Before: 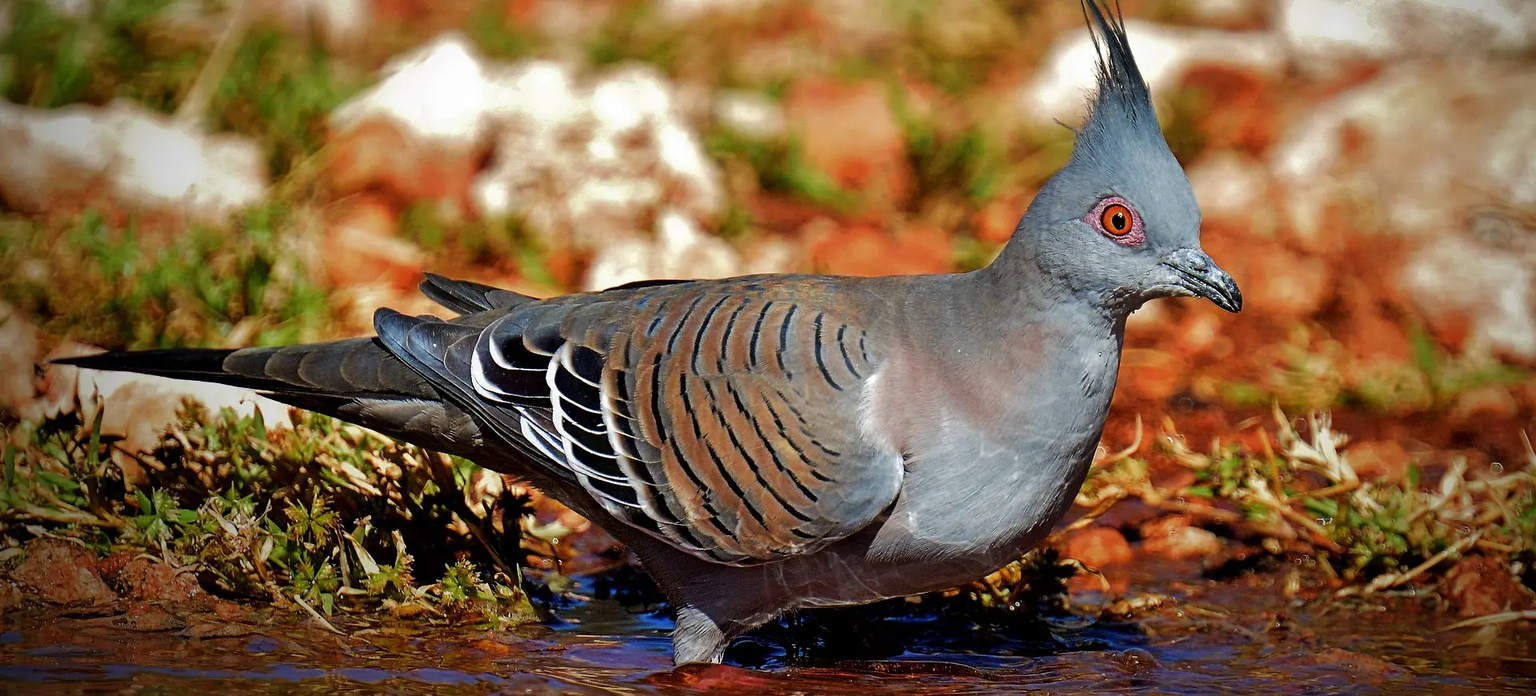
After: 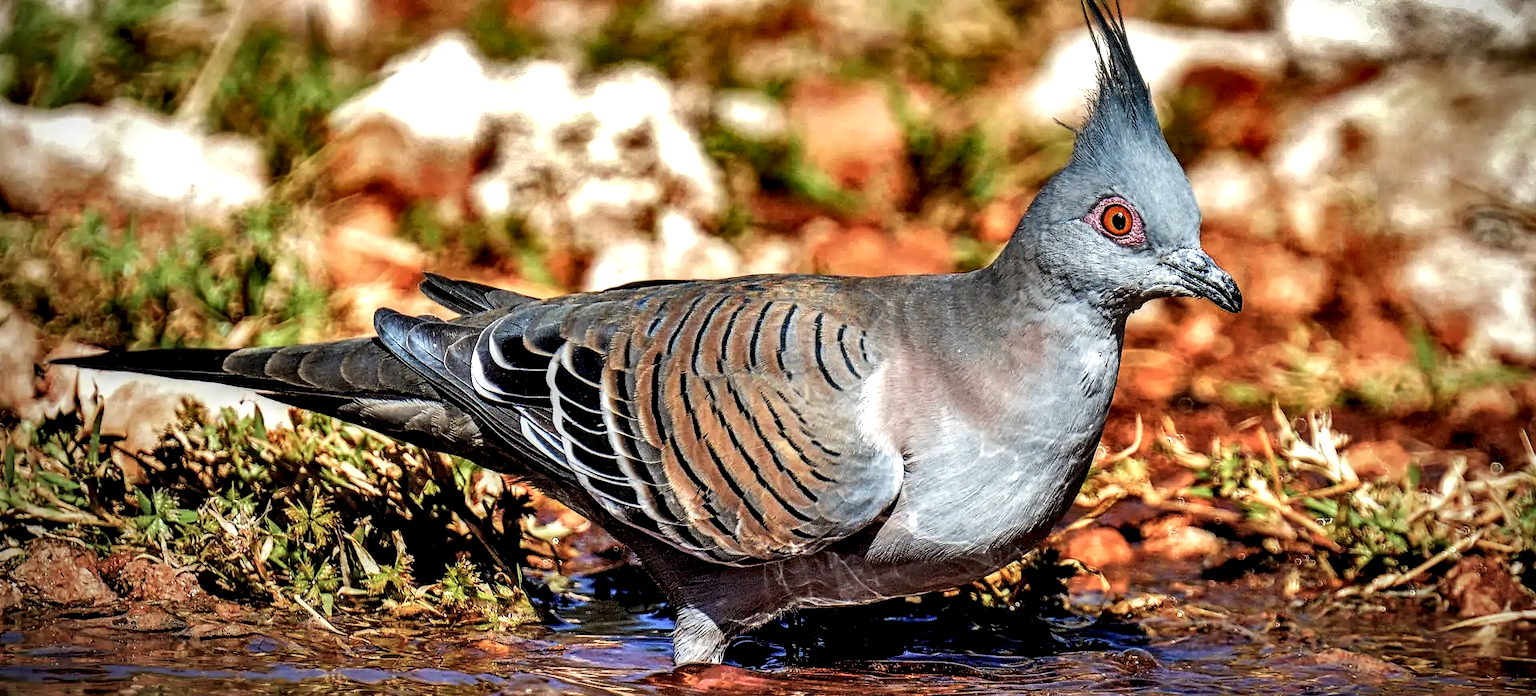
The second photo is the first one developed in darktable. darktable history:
local contrast: highlights 20%, detail 197%
contrast brightness saturation: contrast 0.14, brightness 0.21
shadows and highlights: radius 108.52, shadows 44.07, highlights -67.8, low approximation 0.01, soften with gaussian
